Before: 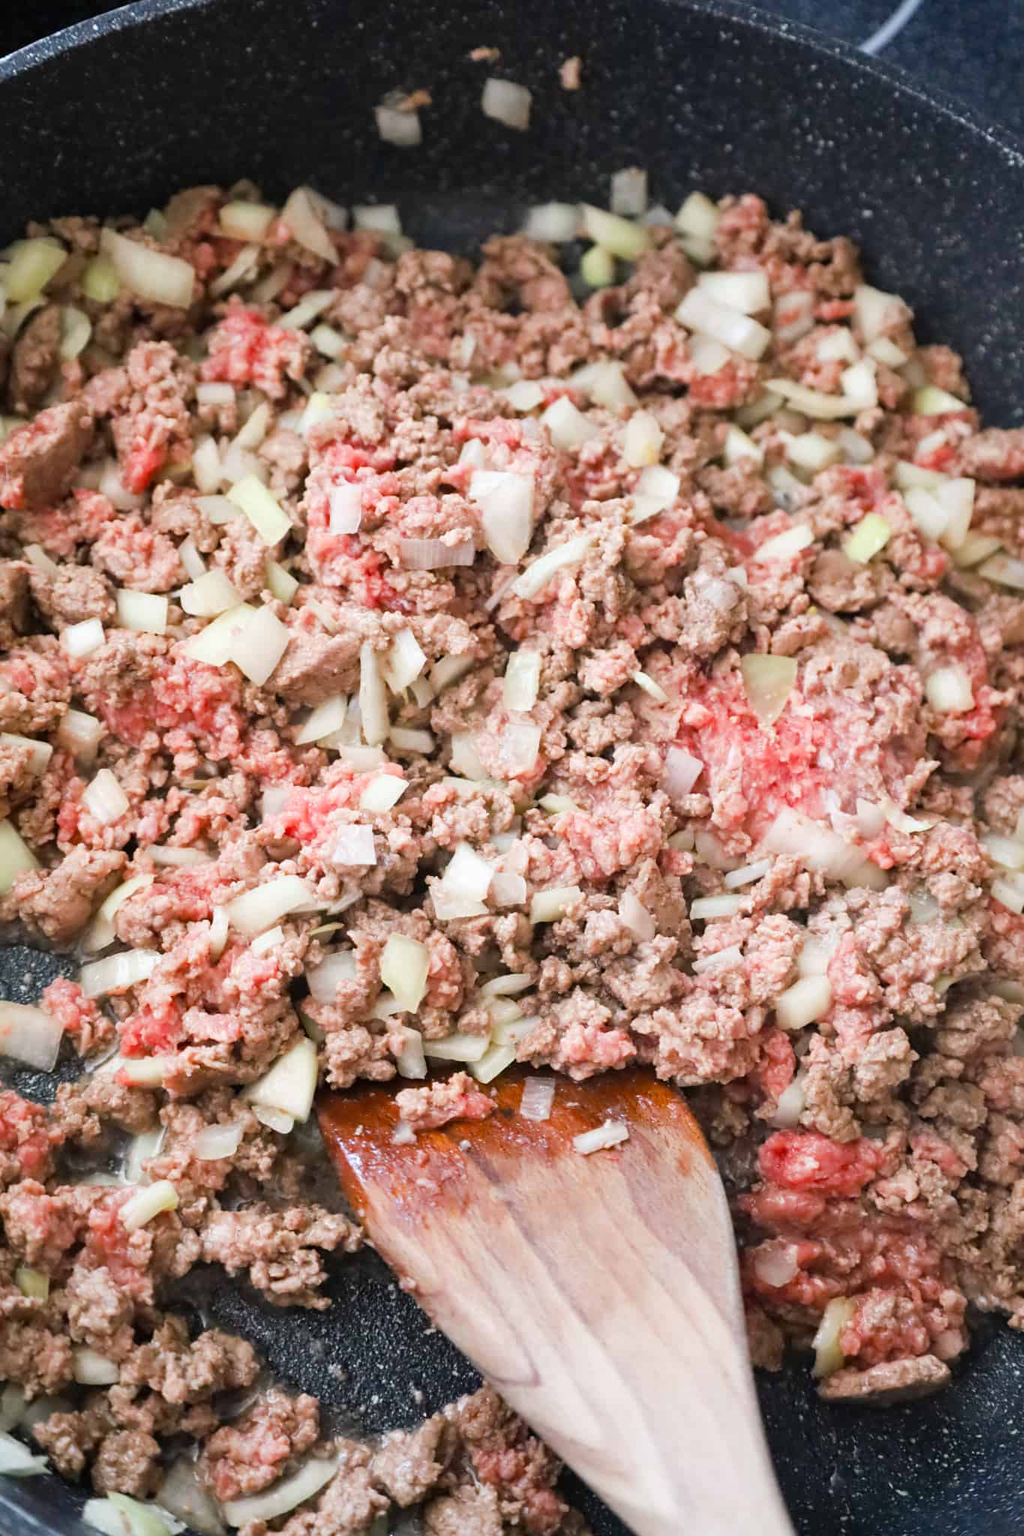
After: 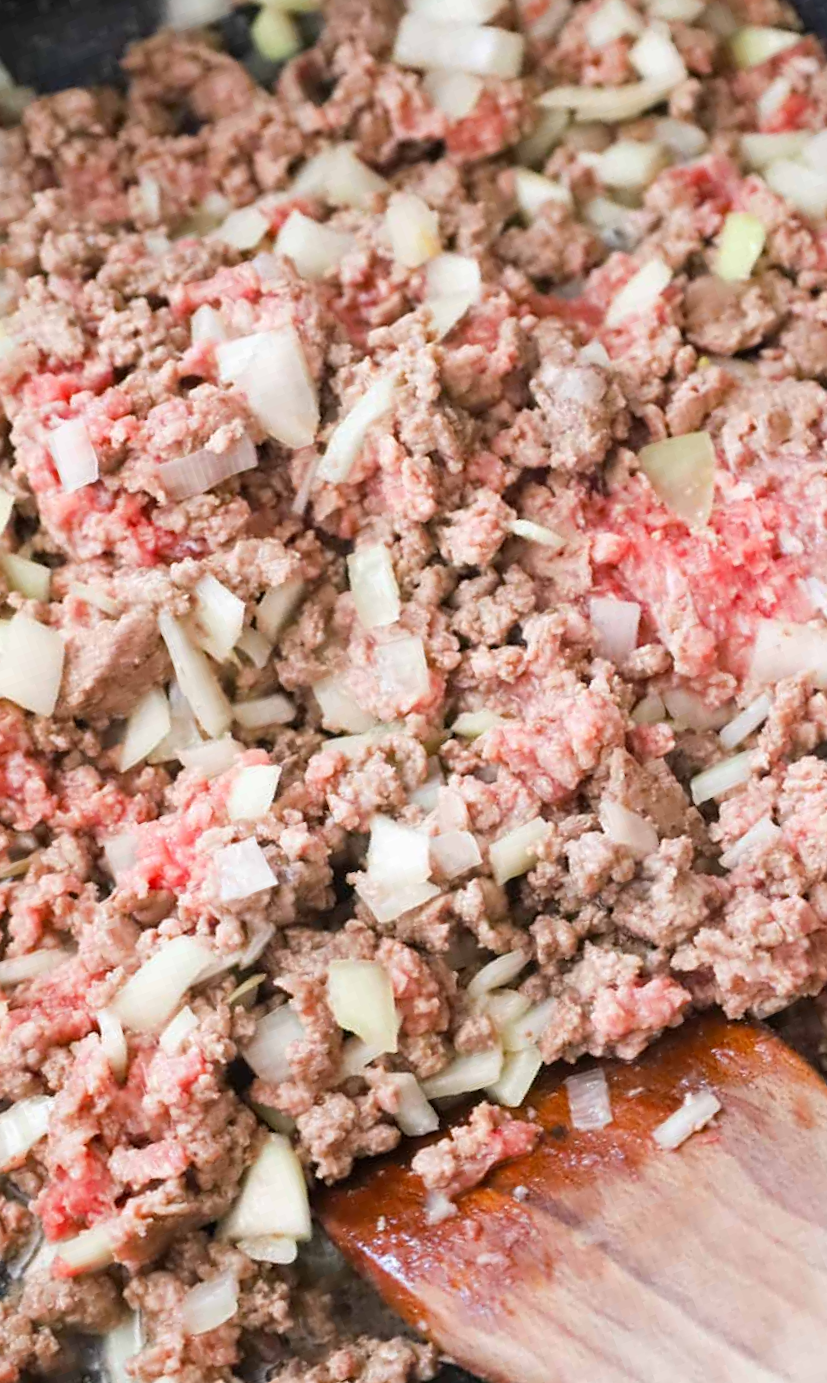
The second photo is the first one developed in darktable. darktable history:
crop and rotate: angle 20.56°, left 6.957%, right 4.309%, bottom 1.161%
